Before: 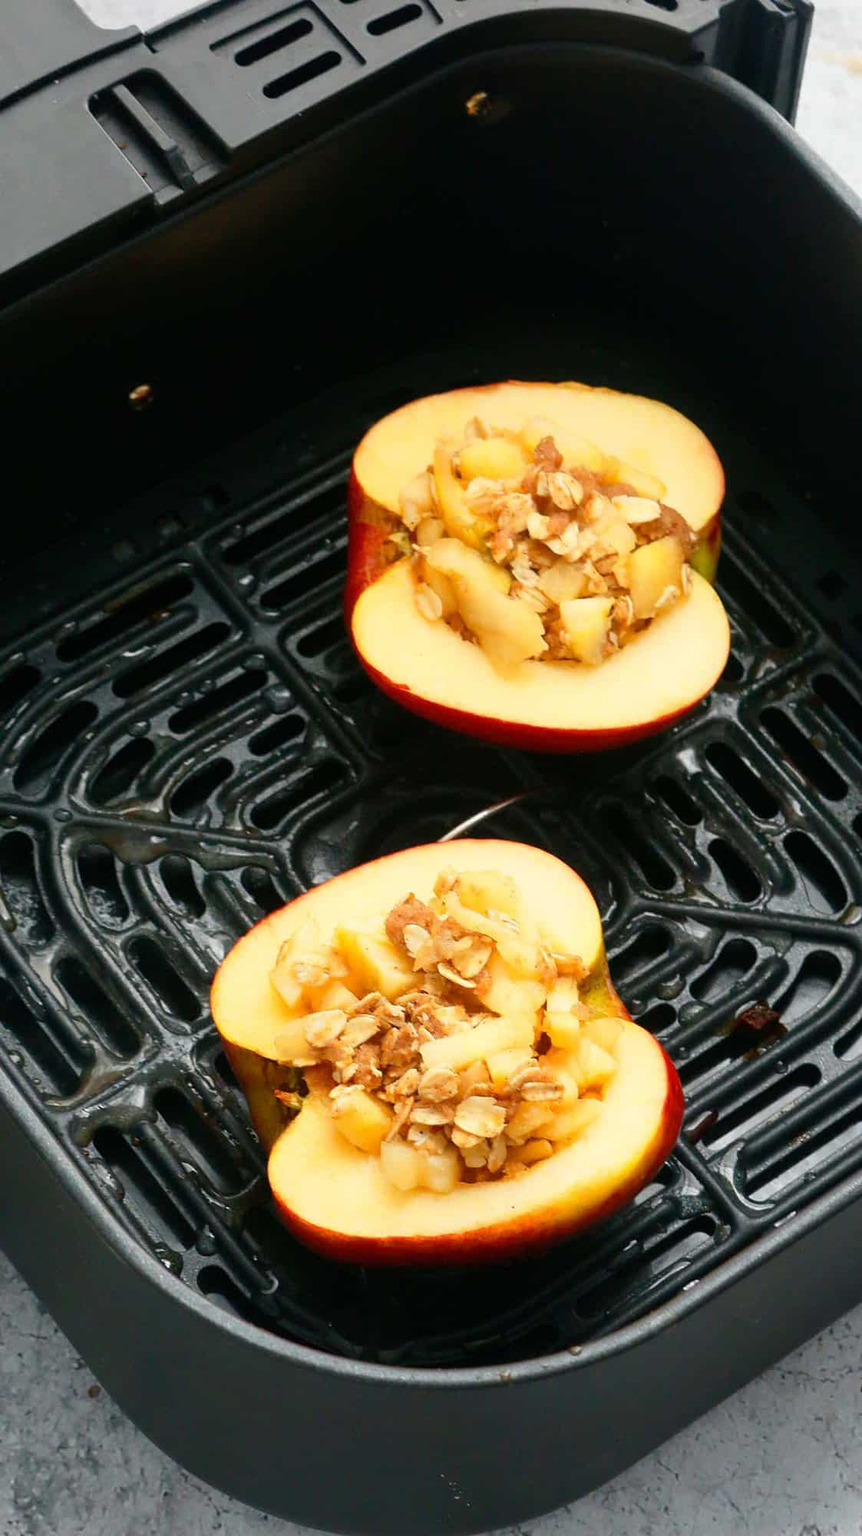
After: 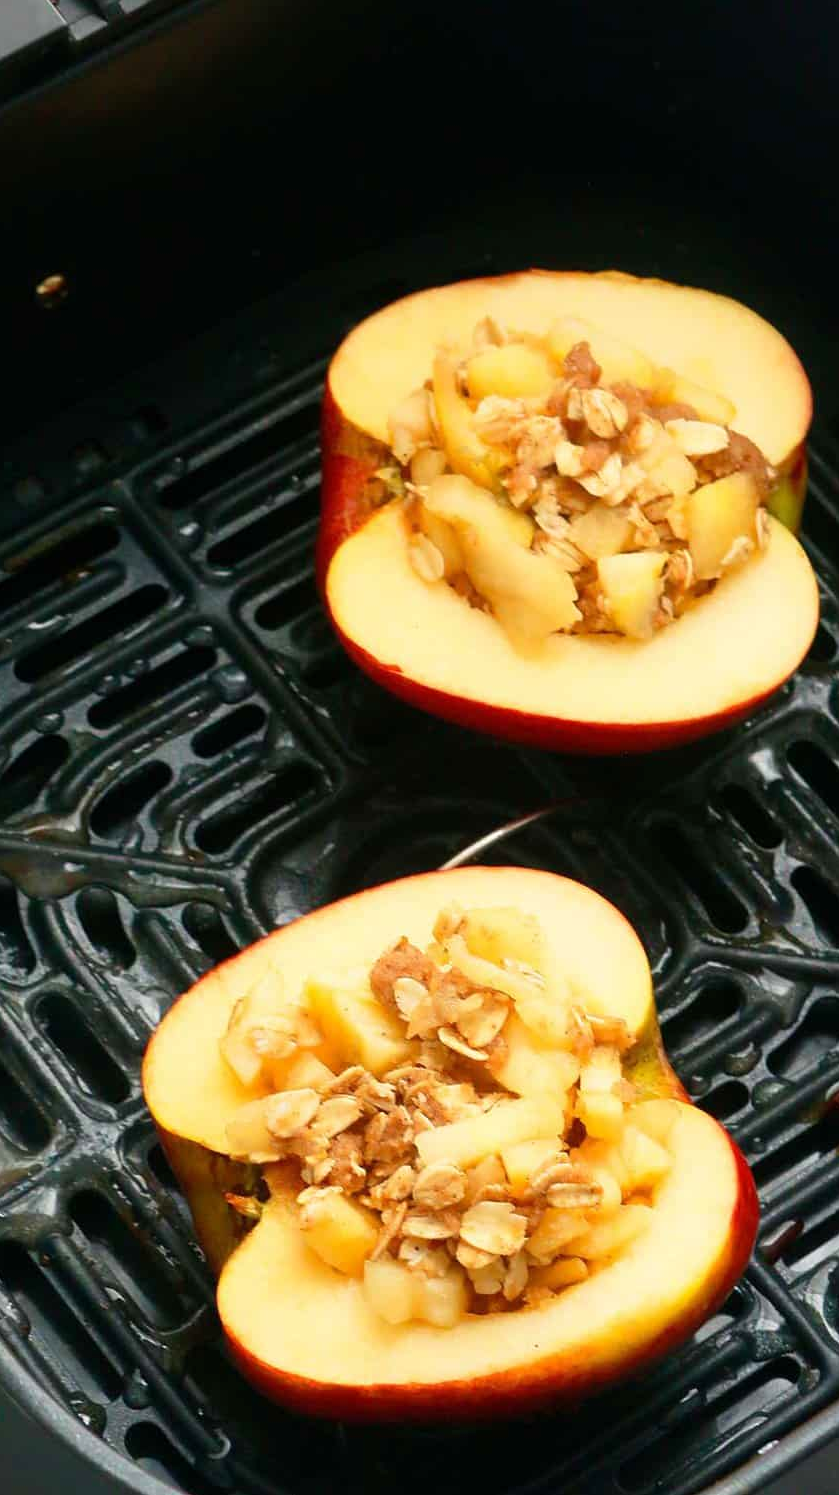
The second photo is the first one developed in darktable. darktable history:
crop and rotate: left 11.831%, top 11.346%, right 13.429%, bottom 13.899%
velvia: on, module defaults
